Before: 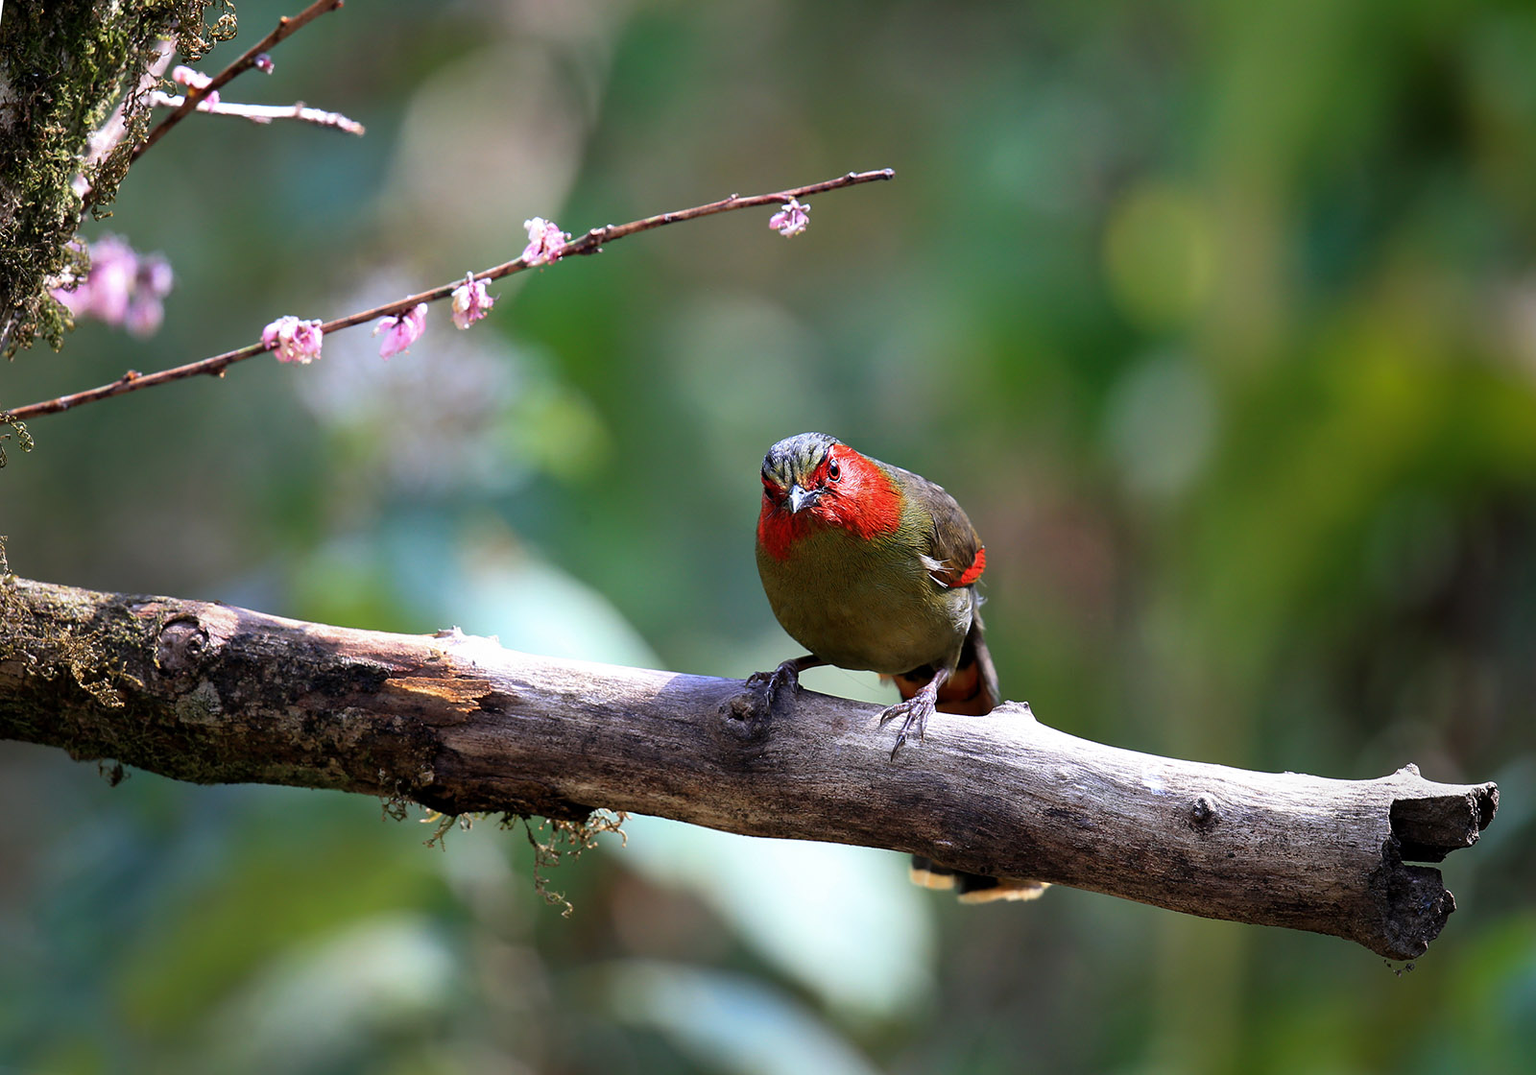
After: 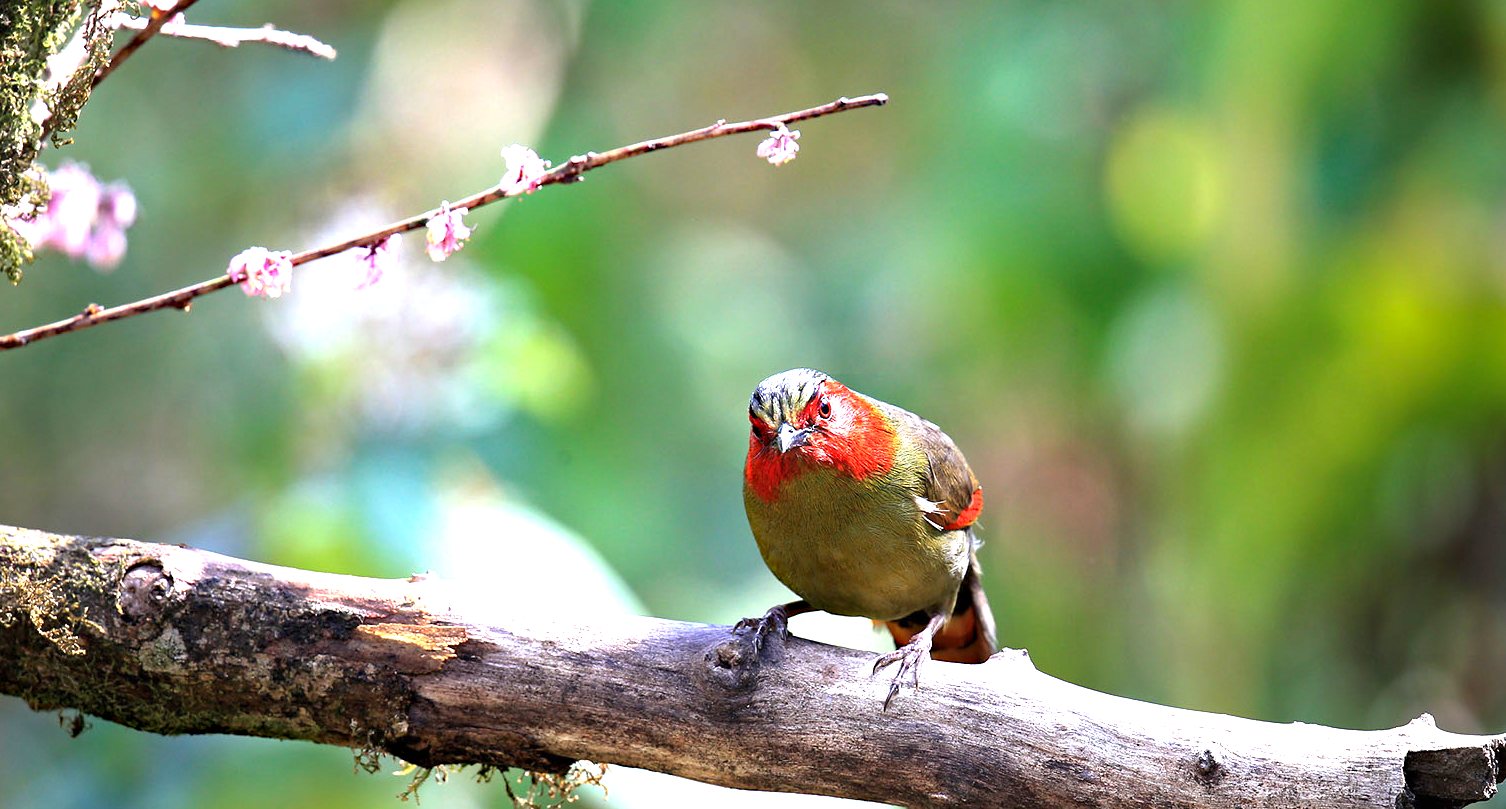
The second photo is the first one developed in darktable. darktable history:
exposure: black level correction 0, exposure 1.474 EV, compensate highlight preservation false
crop: left 2.756%, top 7.362%, right 3.097%, bottom 20.336%
haze removal: compatibility mode true, adaptive false
